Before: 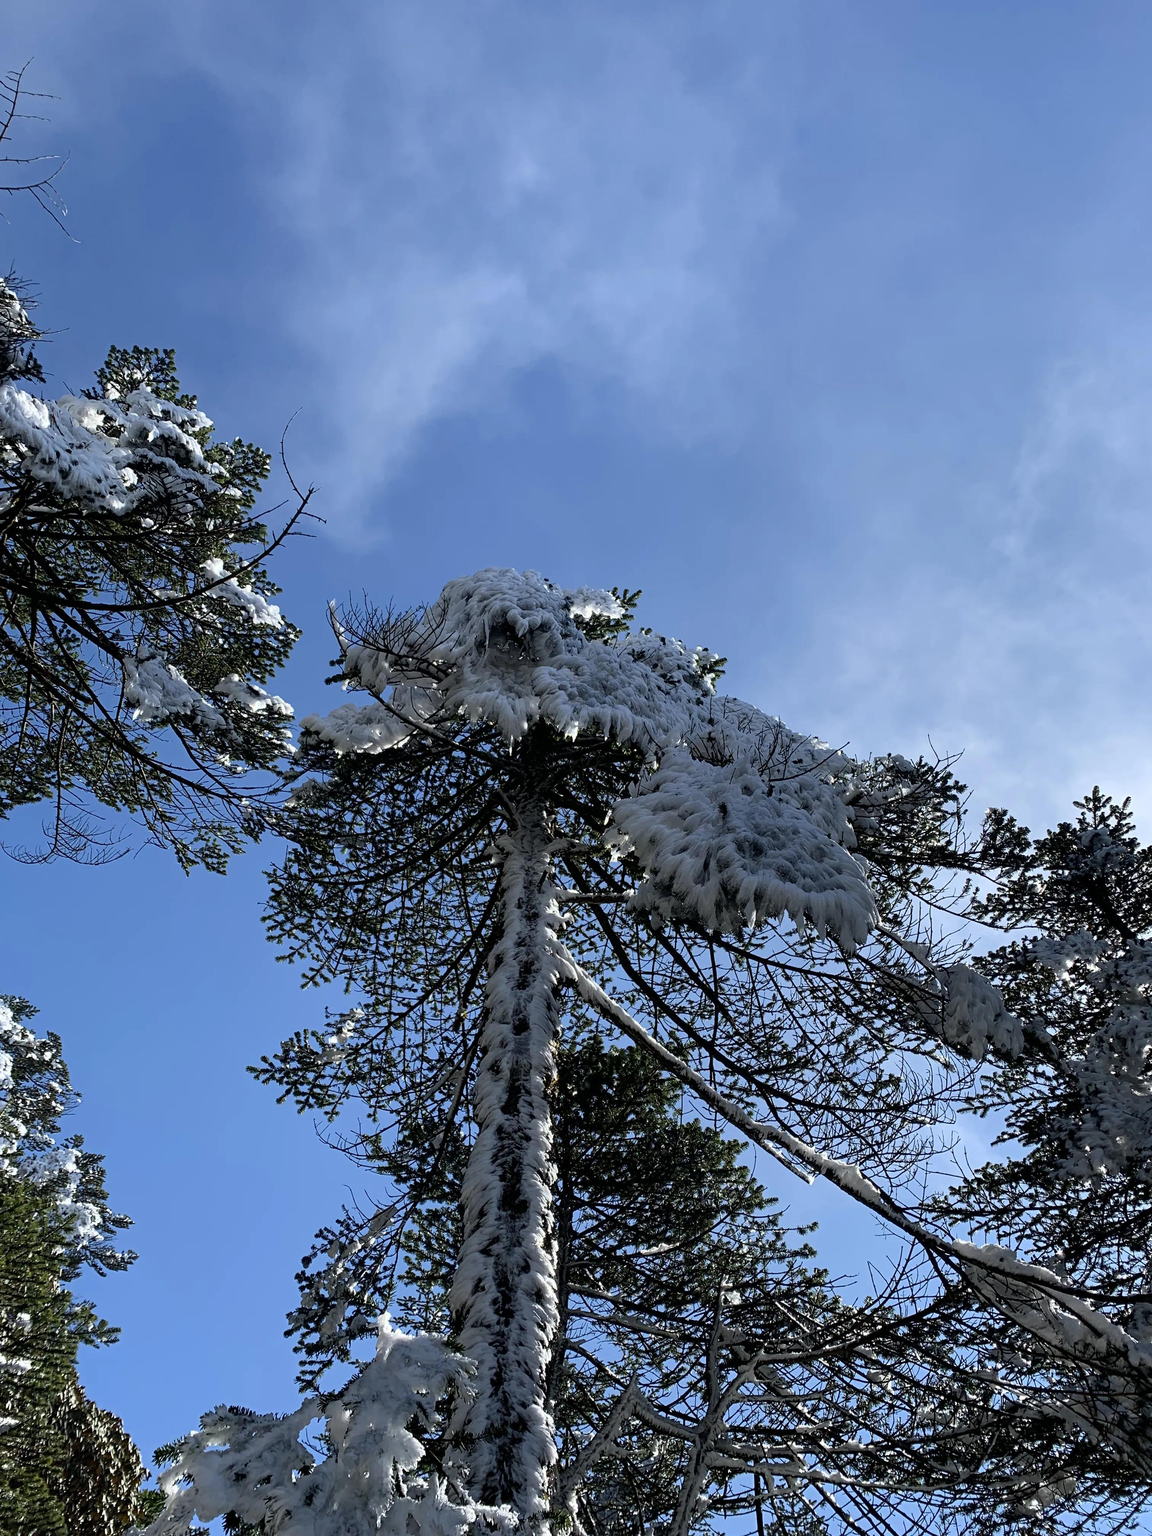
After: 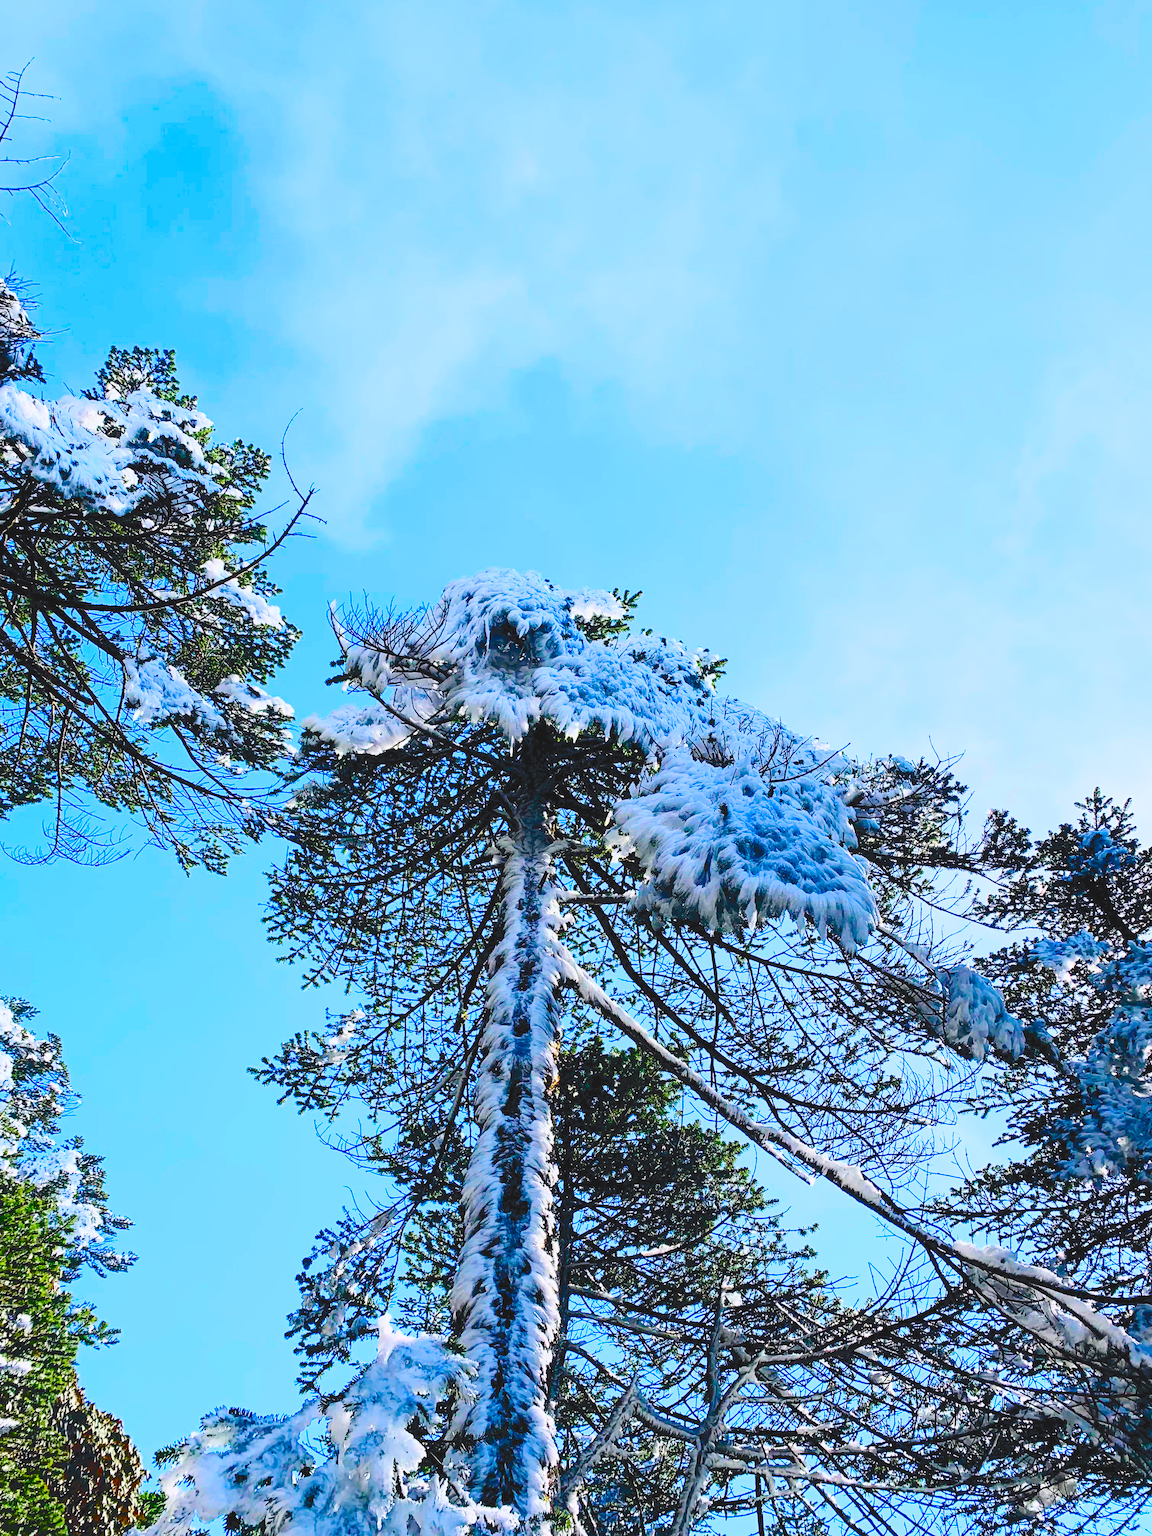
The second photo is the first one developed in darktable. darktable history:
tone equalizer: -8 EV -0.454 EV, -7 EV -0.393 EV, -6 EV -0.299 EV, -5 EV -0.251 EV, -3 EV 0.228 EV, -2 EV 0.308 EV, -1 EV 0.375 EV, +0 EV 0.435 EV
tone curve: curves: ch0 [(0, 0) (0.003, 0.145) (0.011, 0.15) (0.025, 0.15) (0.044, 0.156) (0.069, 0.161) (0.1, 0.169) (0.136, 0.175) (0.177, 0.184) (0.224, 0.196) (0.277, 0.234) (0.335, 0.291) (0.399, 0.391) (0.468, 0.505) (0.543, 0.633) (0.623, 0.742) (0.709, 0.826) (0.801, 0.882) (0.898, 0.93) (1, 1)], color space Lab, independent channels, preserve colors none
crop: bottom 0.058%
color balance rgb: power › hue 205.99°, global offset › chroma 0.057%, global offset › hue 254.3°, perceptual saturation grading › global saturation 20%, perceptual saturation grading › highlights -50.404%, perceptual saturation grading › shadows 30.978%, global vibrance 14.527%
exposure: black level correction 0, exposure 1.183 EV, compensate highlight preservation false
filmic rgb: black relative exposure -7.11 EV, white relative exposure 5.35 EV, hardness 3.03, iterations of high-quality reconstruction 0
color correction: highlights a* 1.53, highlights b* -1.63, saturation 2.49
